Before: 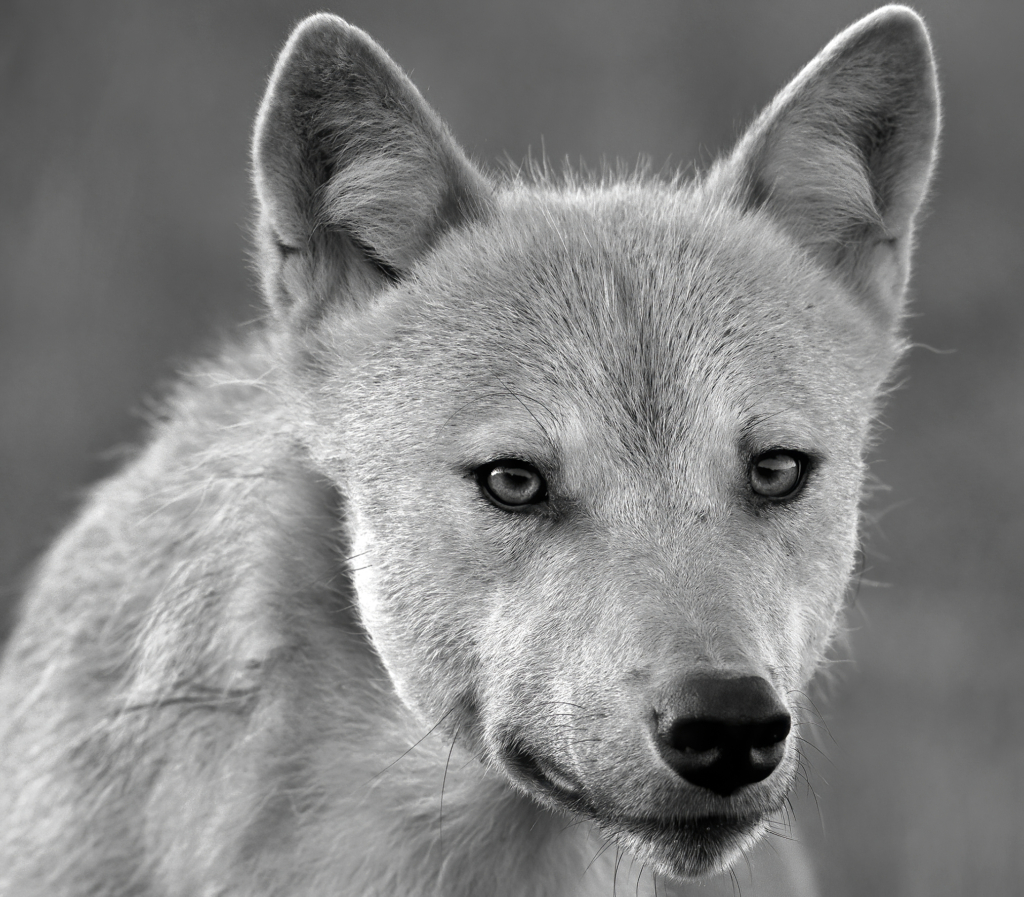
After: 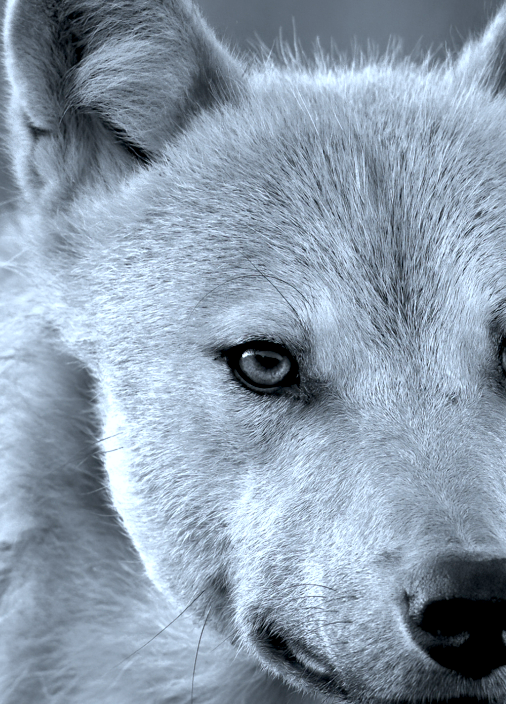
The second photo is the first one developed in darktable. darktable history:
crop and rotate: angle 0.02°, left 24.353%, top 13.219%, right 26.156%, bottom 8.224%
white balance: red 0.931, blue 1.11
exposure: black level correction 0.005, exposure 0.286 EV, compensate highlight preservation false
